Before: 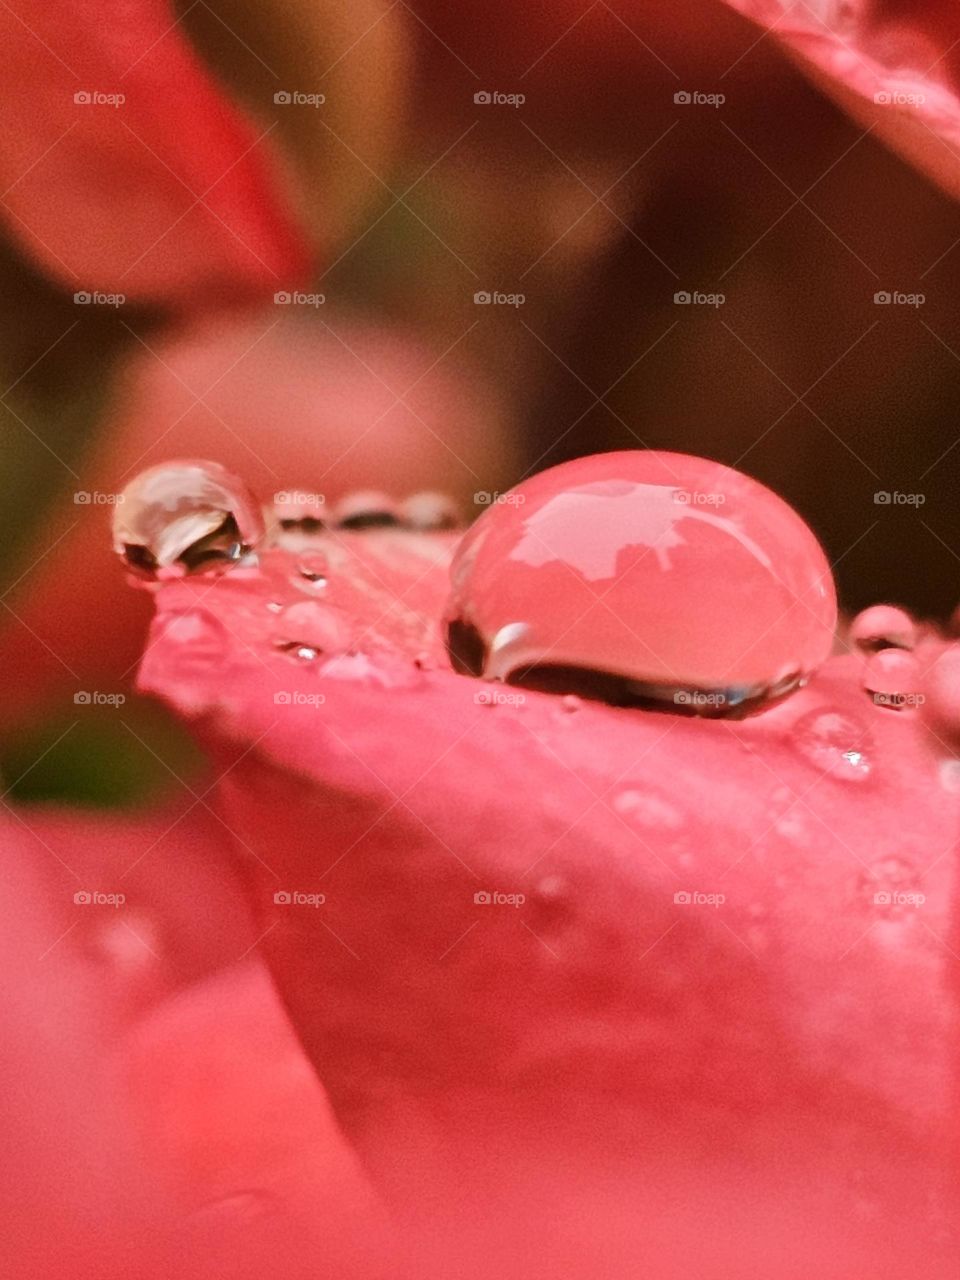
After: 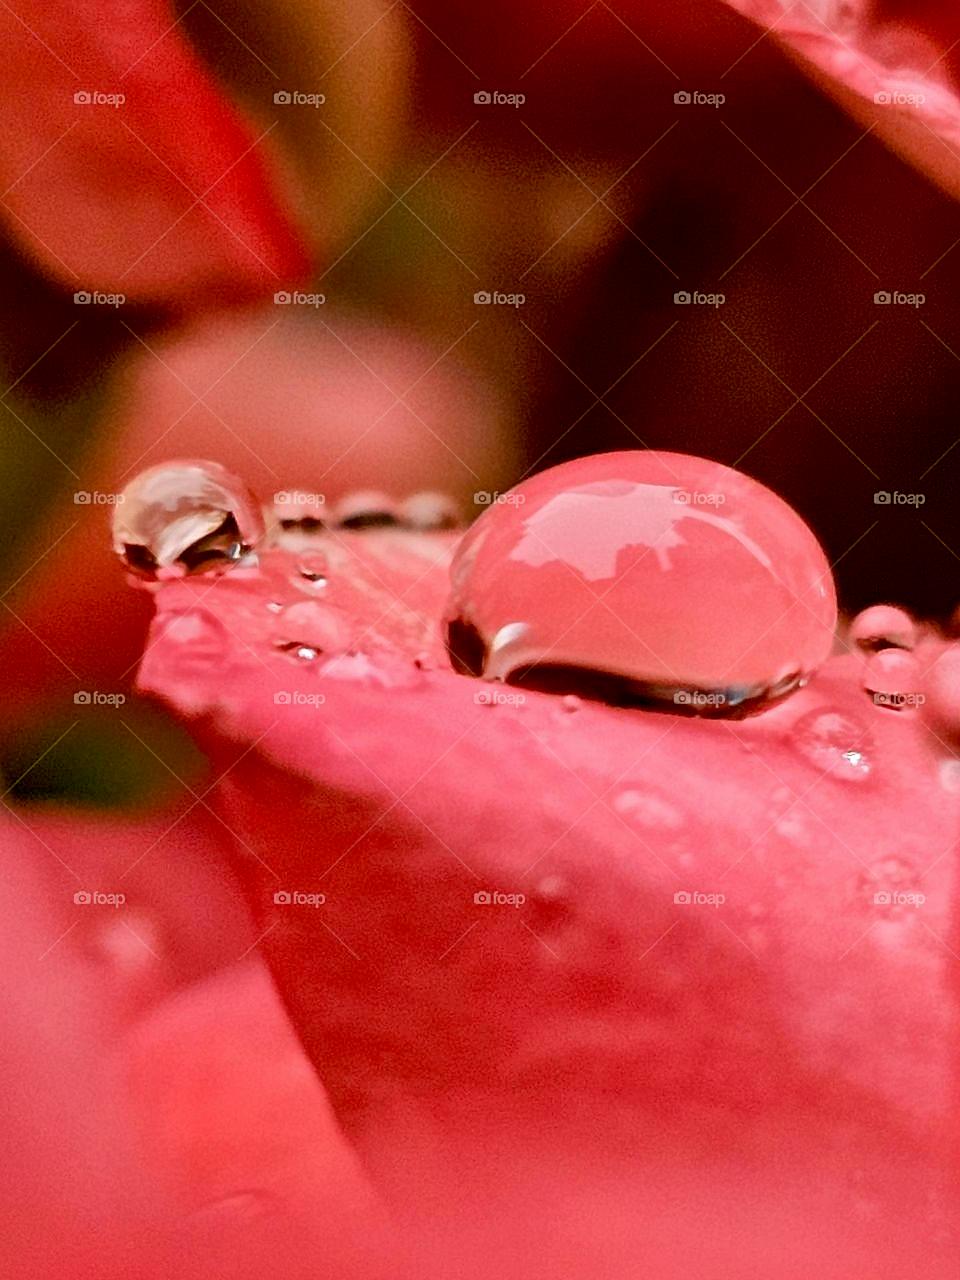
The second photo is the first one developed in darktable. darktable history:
sharpen: on, module defaults
exposure: black level correction 0.016, exposure -0.009 EV, compensate highlight preservation false
